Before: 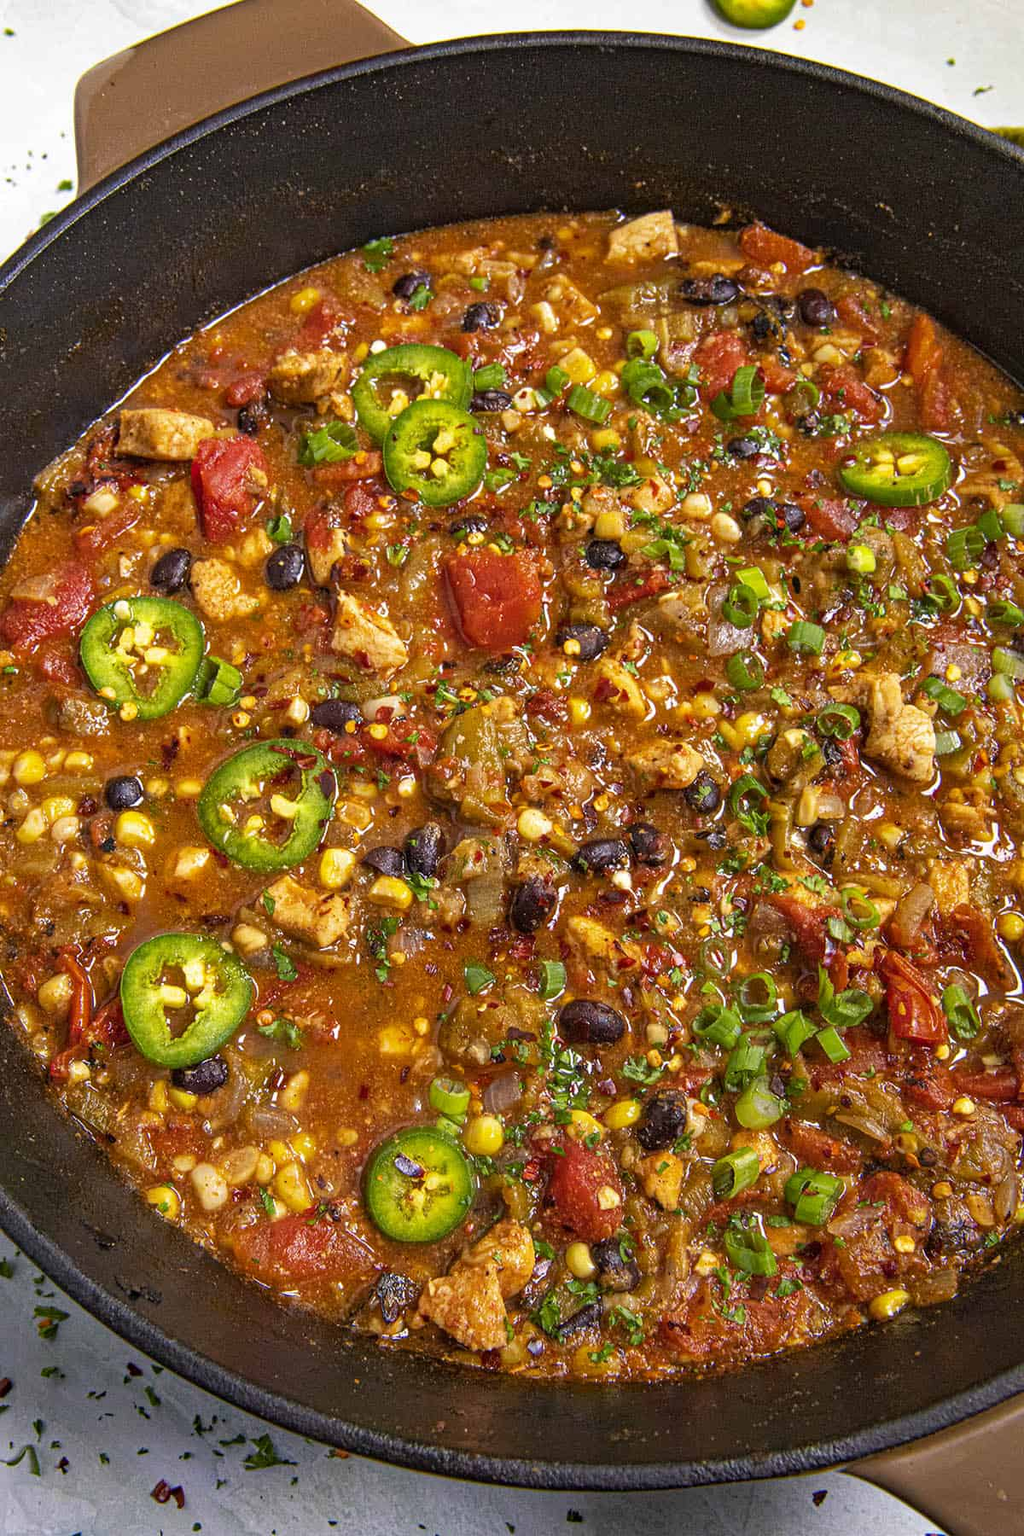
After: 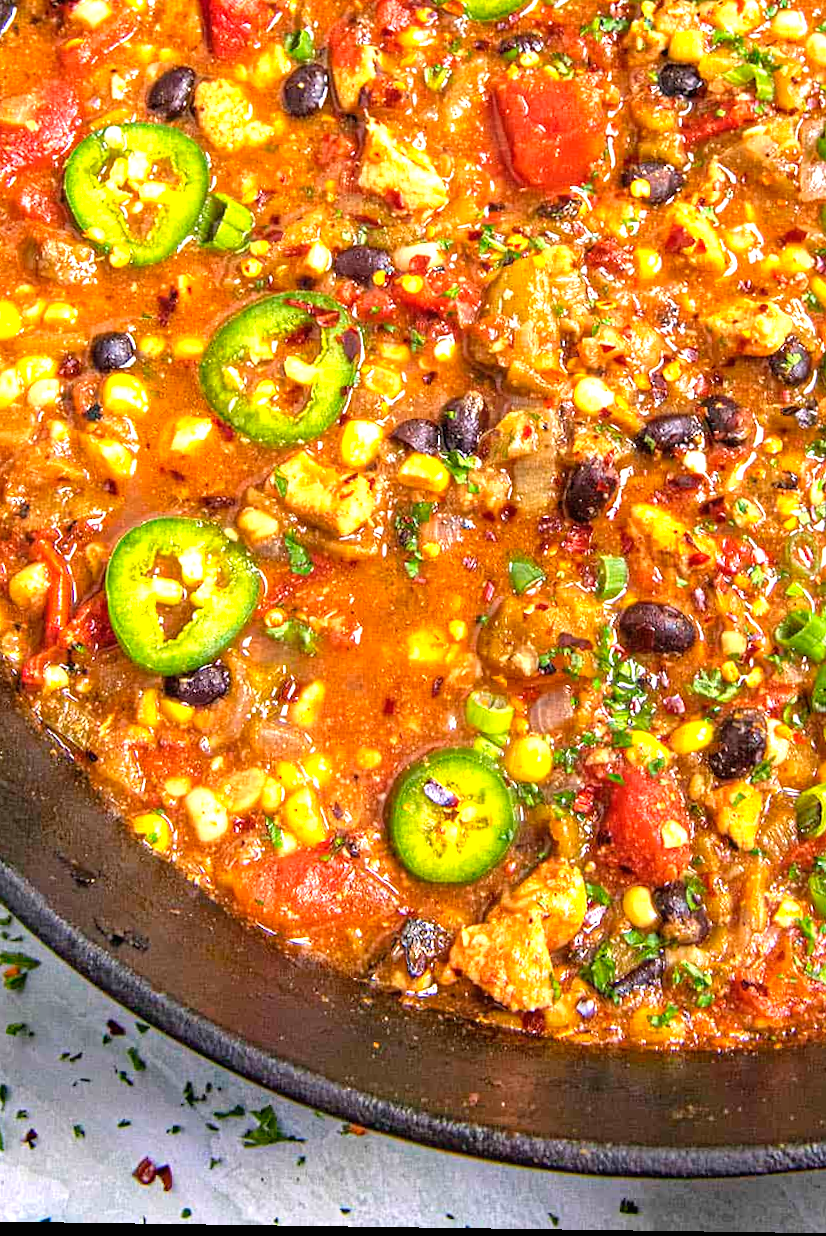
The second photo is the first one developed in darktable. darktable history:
crop and rotate: angle -0.805°, left 3.651%, top 31.913%, right 28.864%
exposure: black level correction 0, exposure 1.168 EV, compensate exposure bias true, compensate highlight preservation false
